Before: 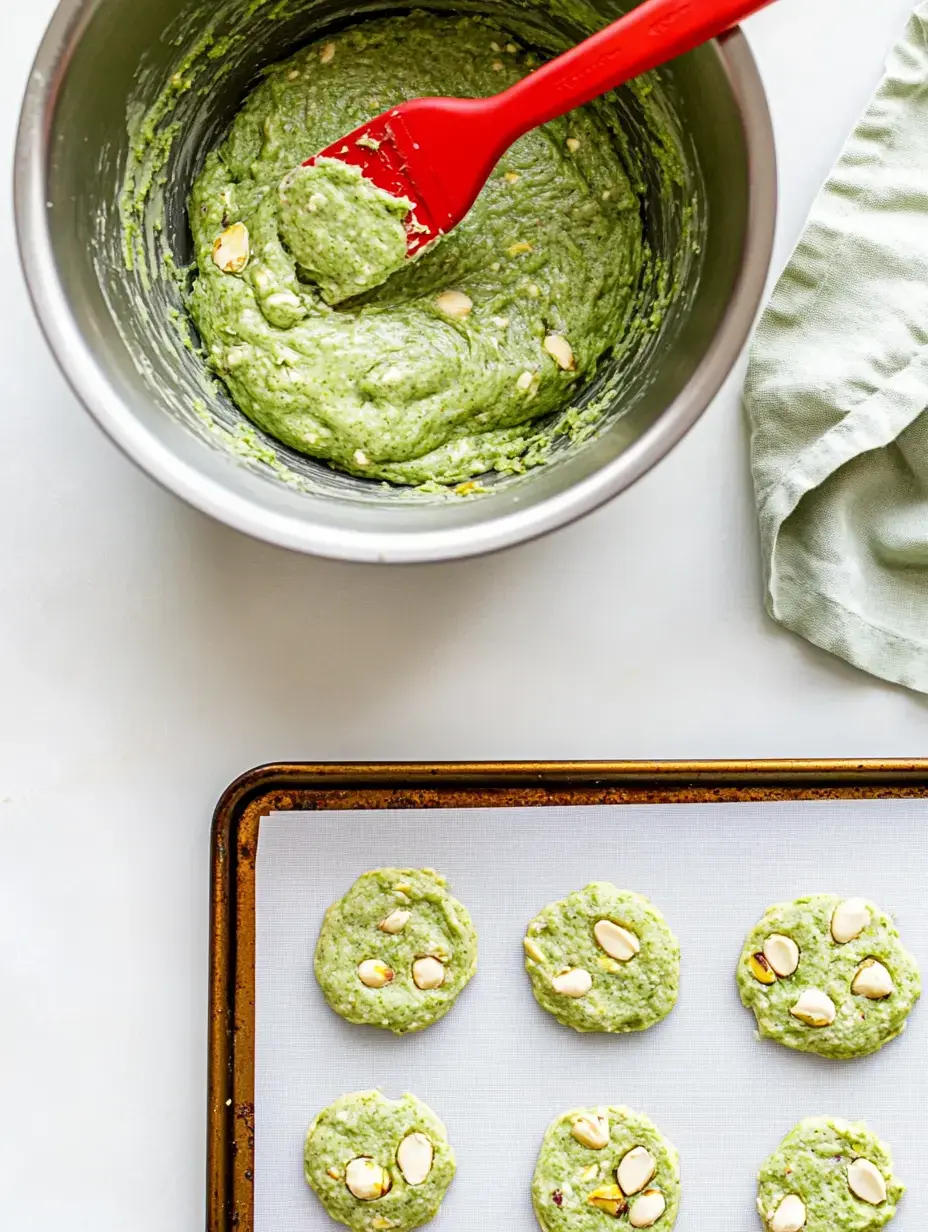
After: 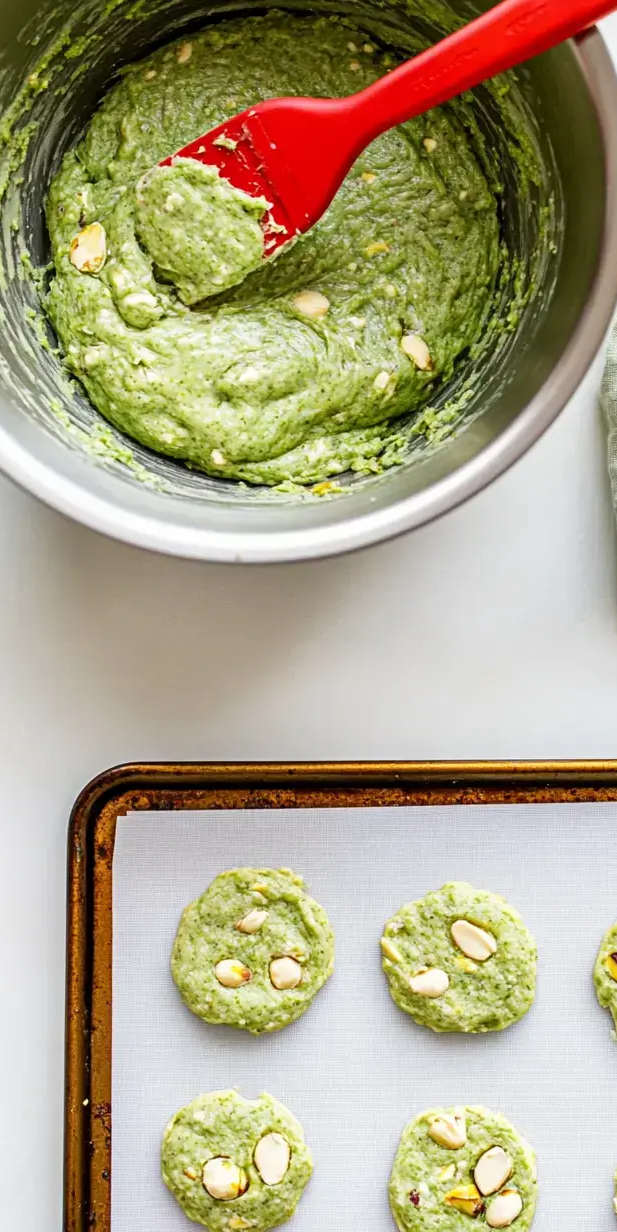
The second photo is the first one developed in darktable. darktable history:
crop and rotate: left 15.479%, right 18.031%
